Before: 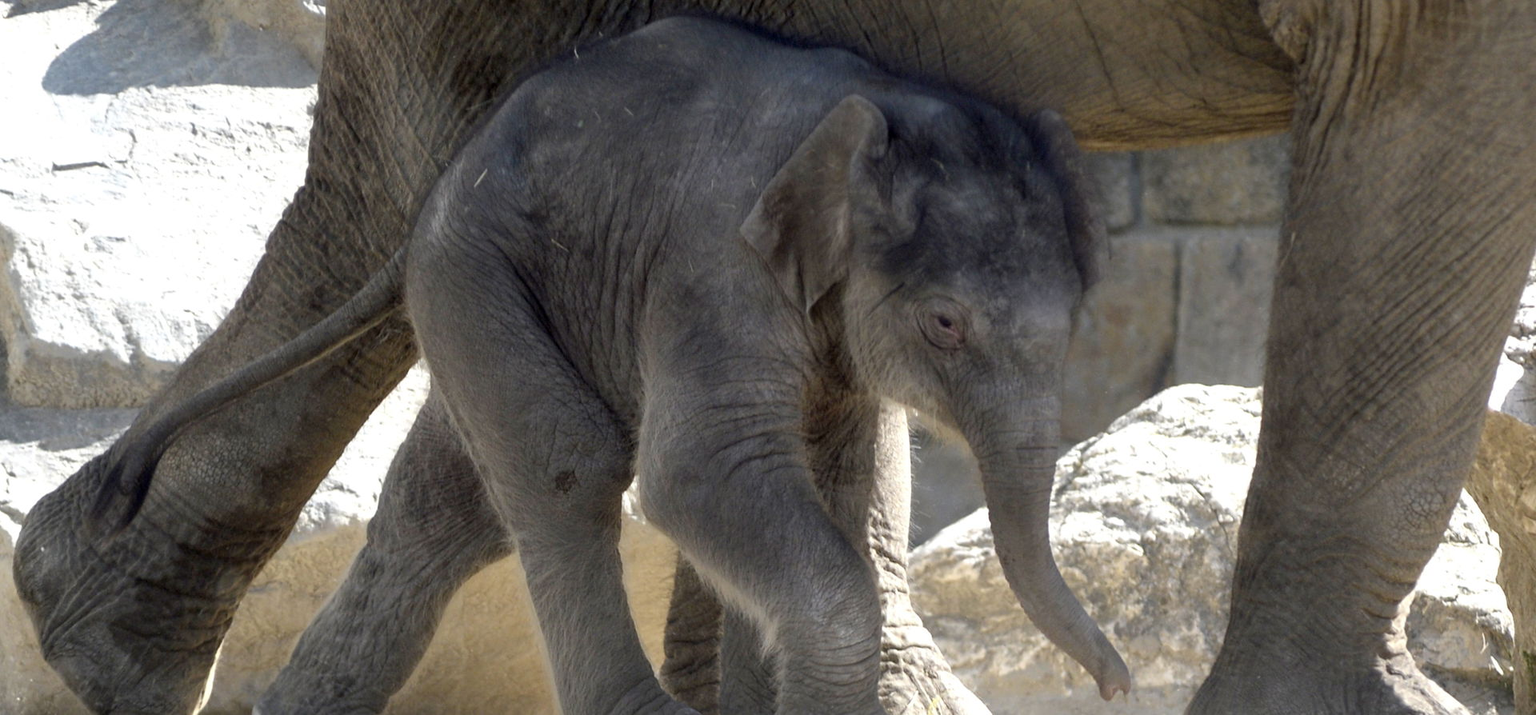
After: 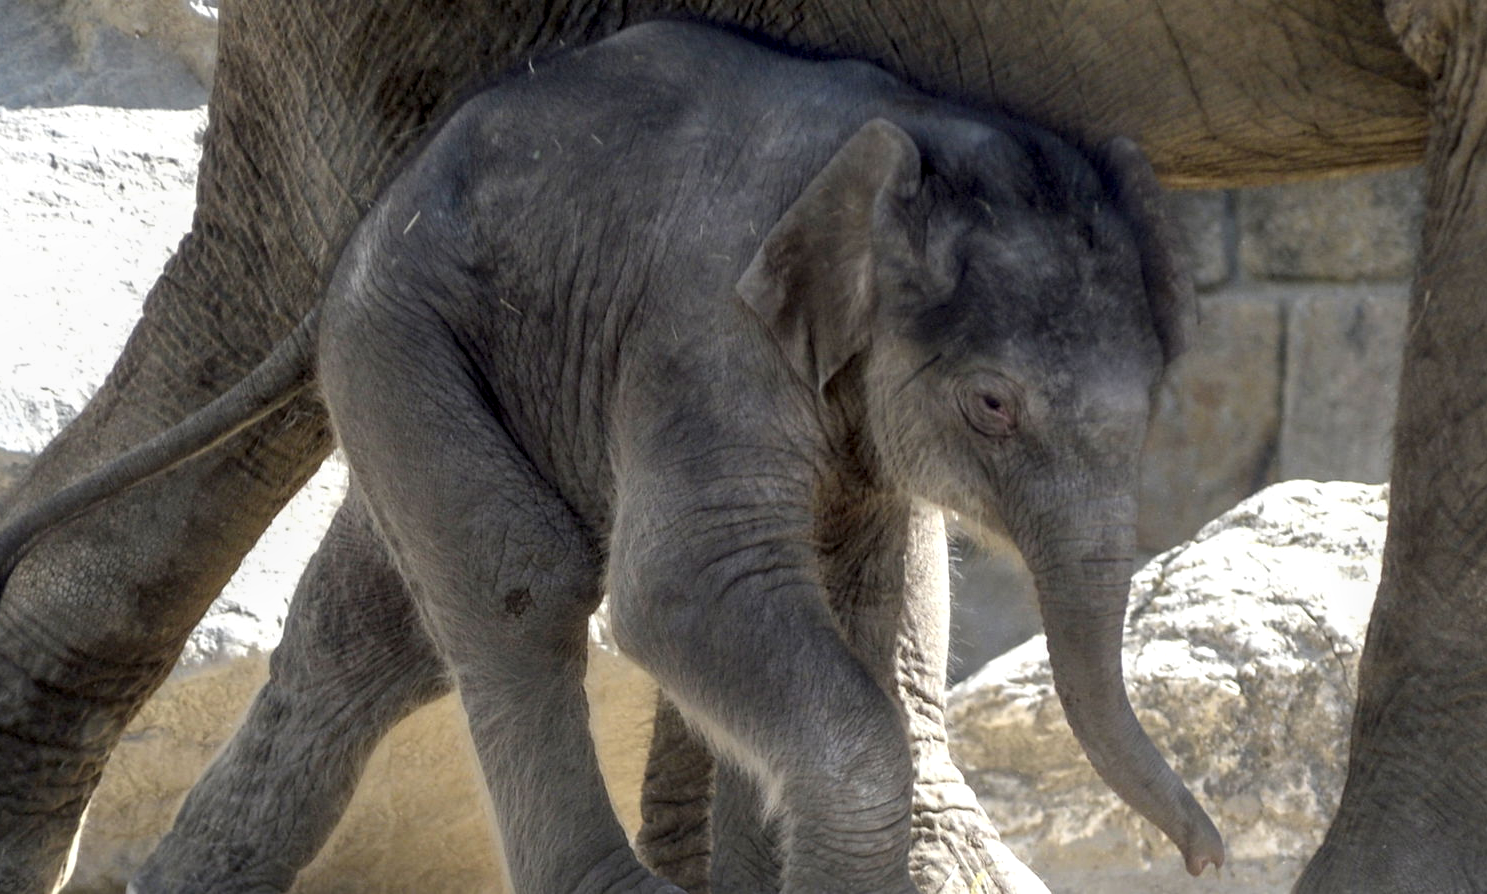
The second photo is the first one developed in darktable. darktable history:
crop: left 9.88%, right 12.664%
local contrast: on, module defaults
